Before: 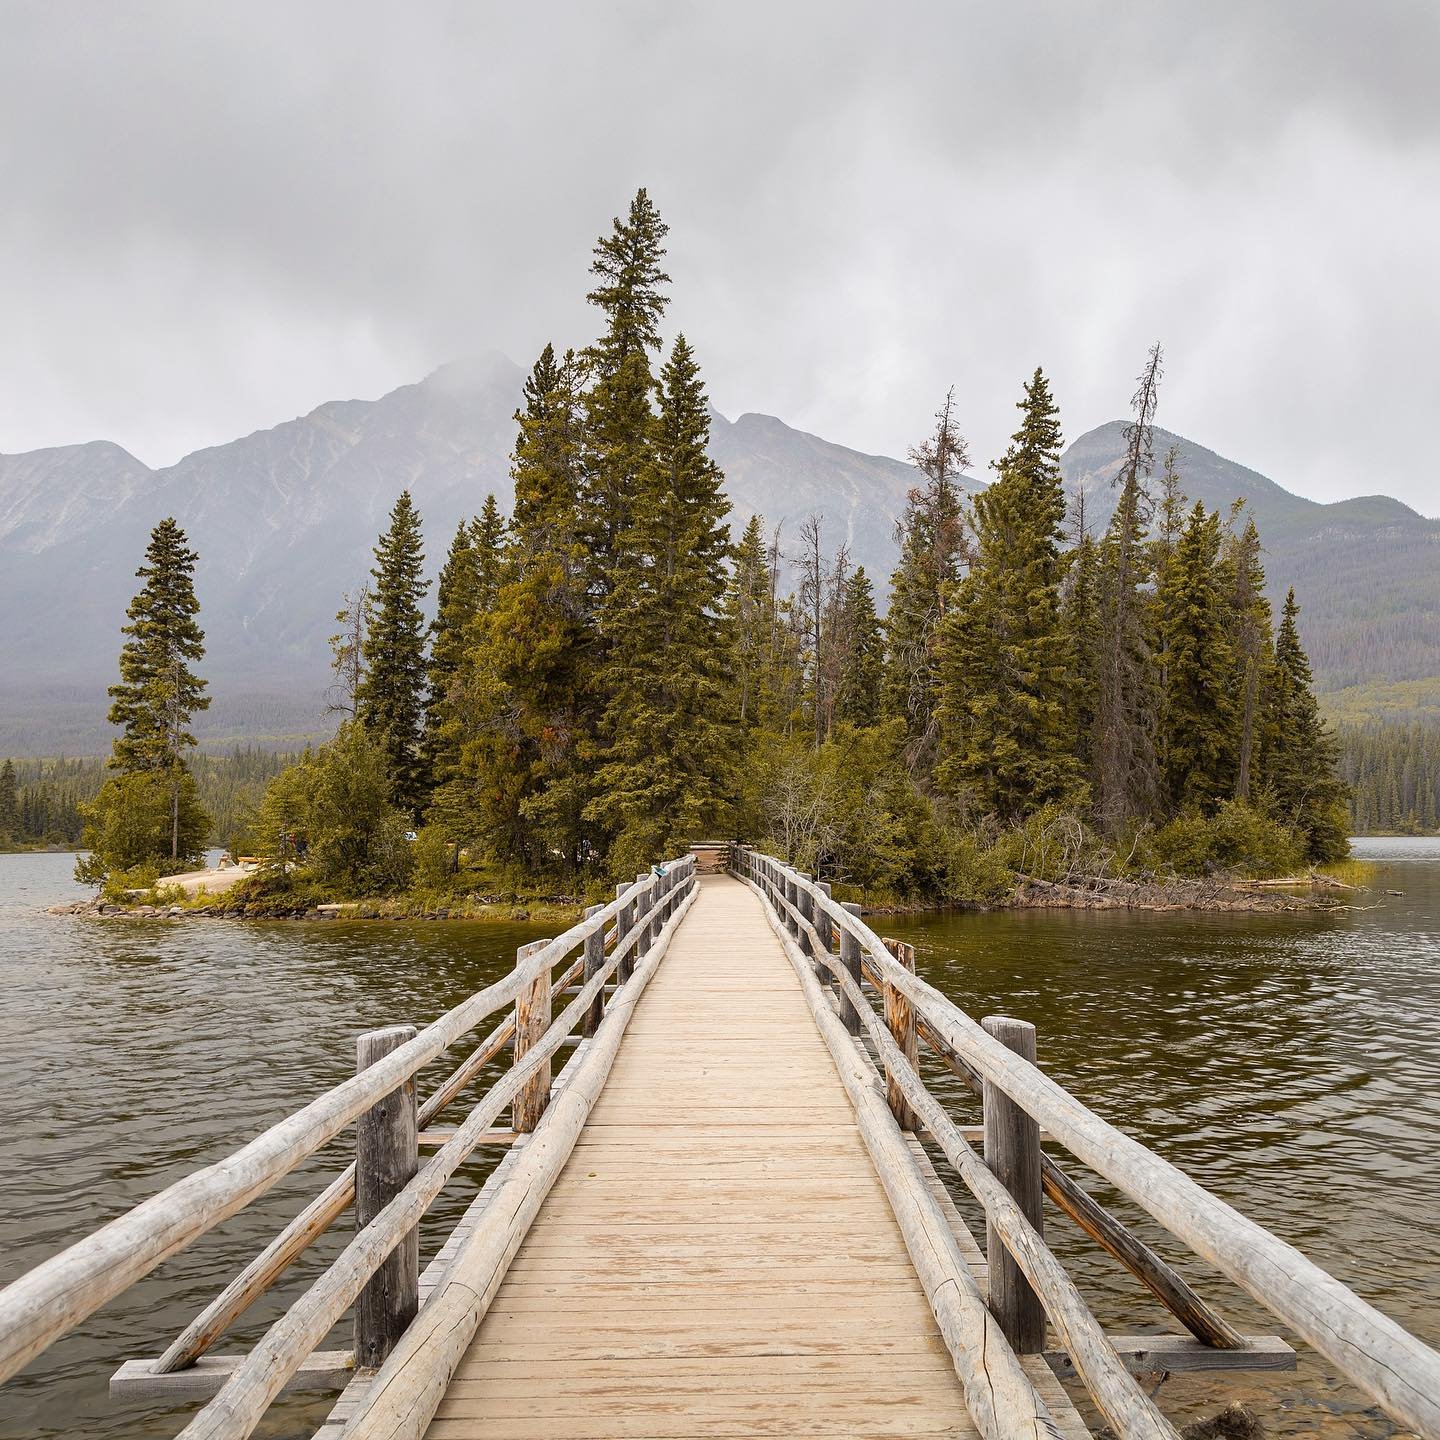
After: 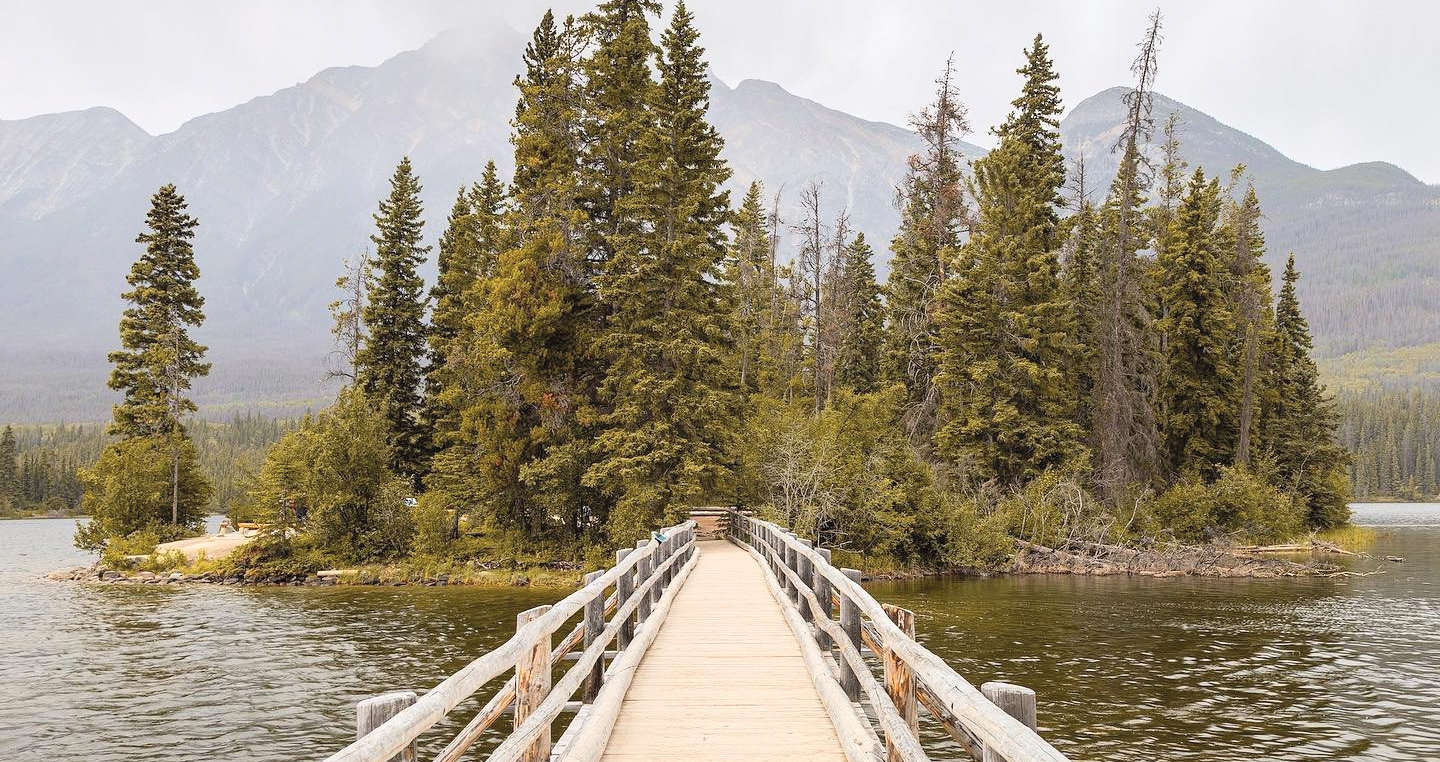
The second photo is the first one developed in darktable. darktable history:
crop and rotate: top 23.232%, bottom 23.815%
contrast brightness saturation: contrast 0.144, brightness 0.208
